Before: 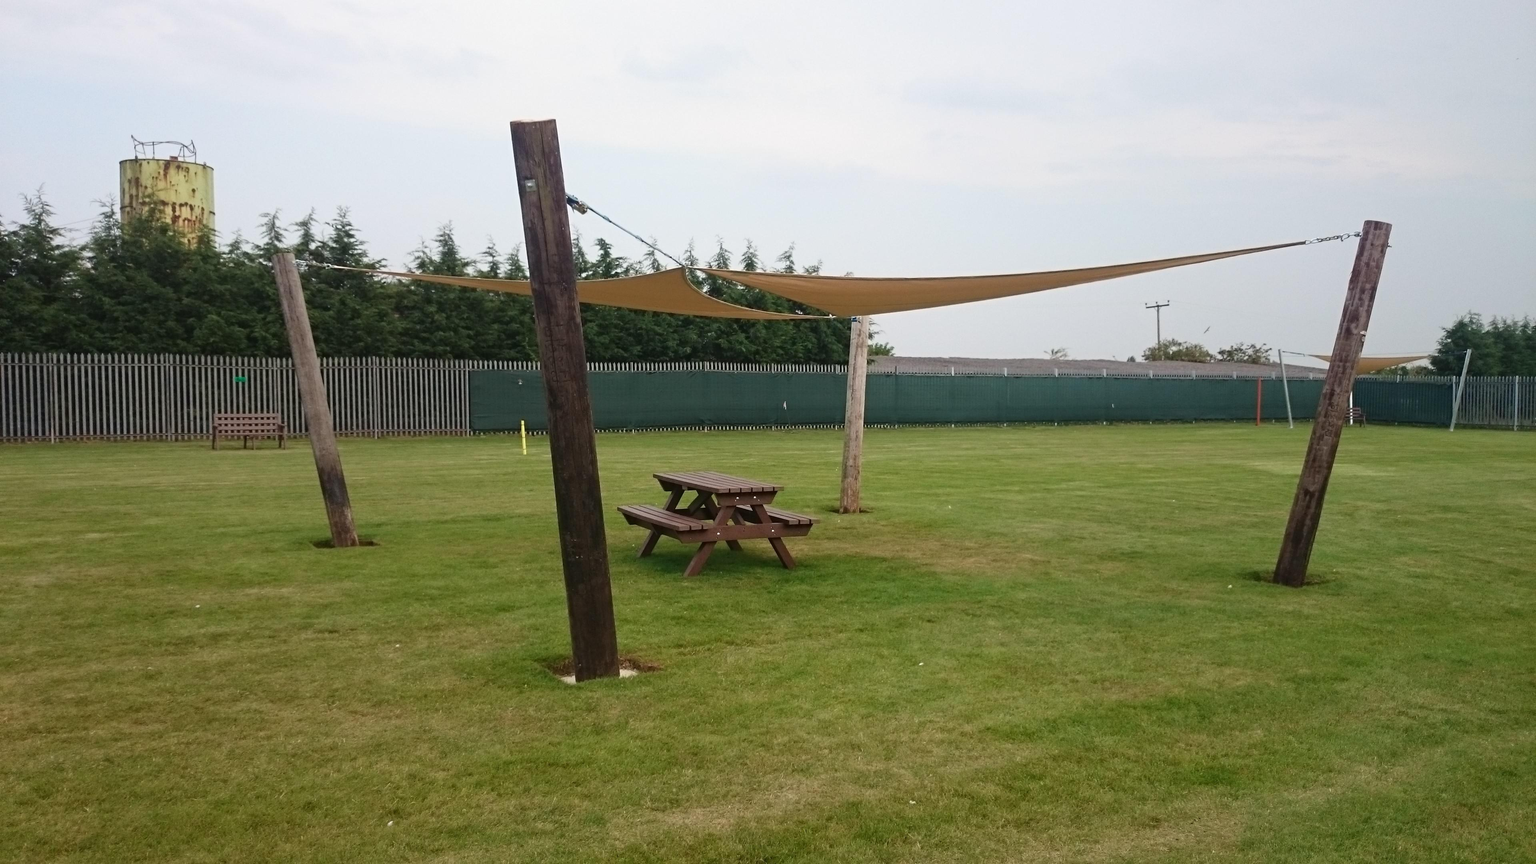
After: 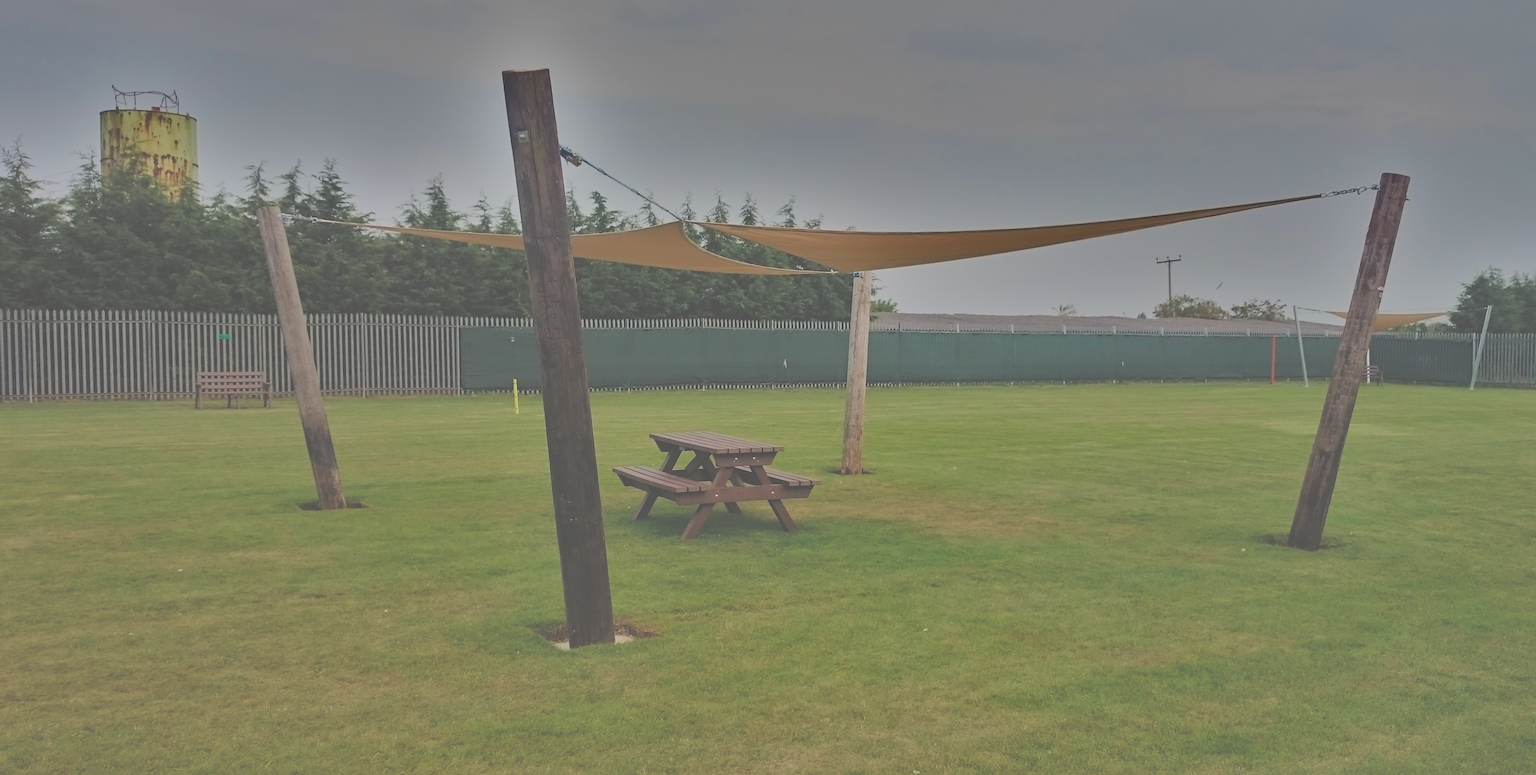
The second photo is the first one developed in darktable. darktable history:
filmic rgb: white relative exposure 8 EV, threshold 3 EV, hardness 2.44, latitude 10.07%, contrast 0.72, highlights saturation mix 10%, shadows ↔ highlights balance 1.38%, color science v4 (2020), enable highlight reconstruction true
rgb levels: levels [[0.034, 0.472, 0.904], [0, 0.5, 1], [0, 0.5, 1]]
shadows and highlights: shadows 19.13, highlights -83.41, soften with gaussian
exposure: black level correction -0.087, compensate highlight preservation false
sharpen: radius 1.458, amount 0.398, threshold 1.271
contrast brightness saturation: contrast 0.05, brightness 0.06, saturation 0.01
crop: left 1.507%, top 6.147%, right 1.379%, bottom 6.637%
